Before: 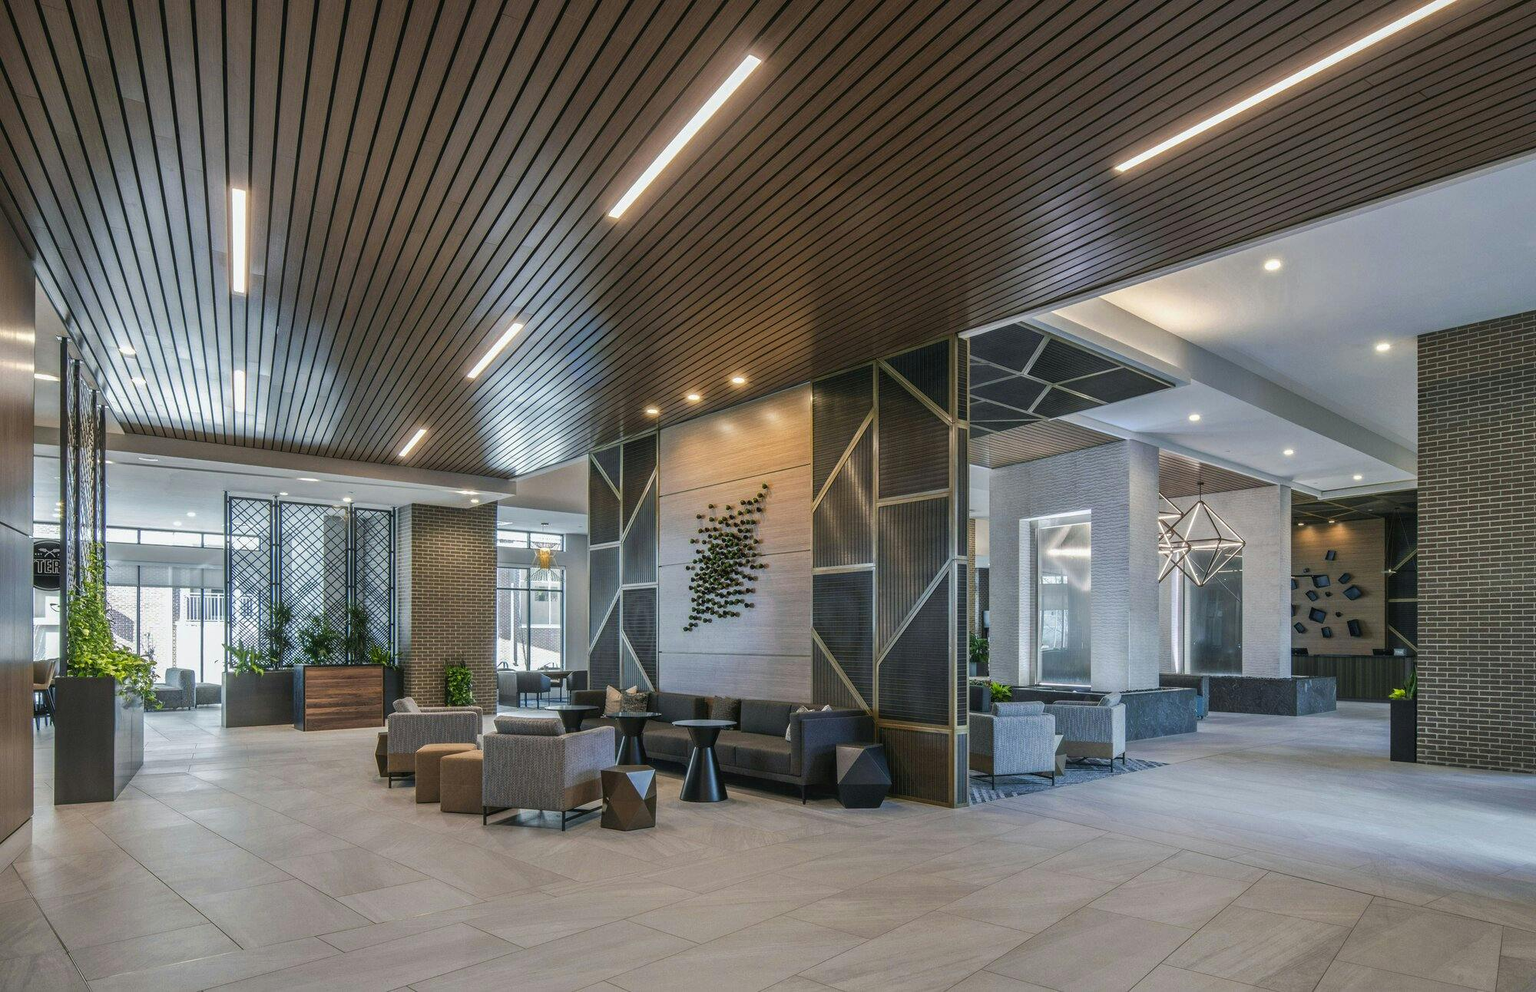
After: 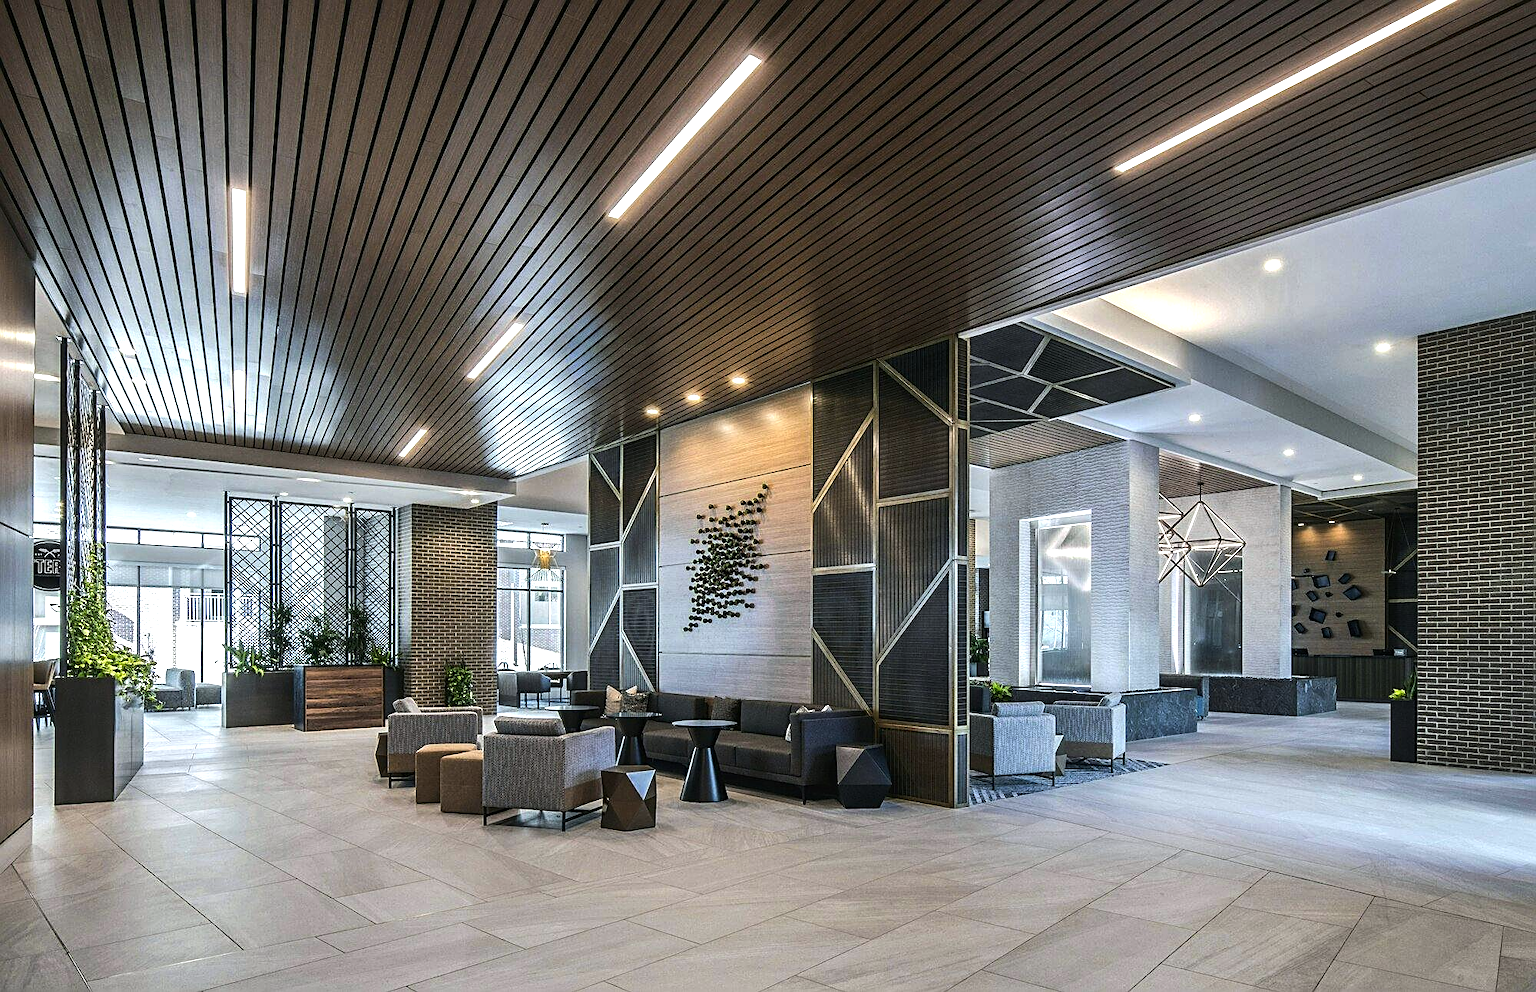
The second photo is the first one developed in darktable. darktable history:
sharpen: amount 0.6
tone equalizer: -8 EV -0.75 EV, -7 EV -0.7 EV, -6 EV -0.6 EV, -5 EV -0.4 EV, -3 EV 0.4 EV, -2 EV 0.6 EV, -1 EV 0.7 EV, +0 EV 0.75 EV, edges refinement/feathering 500, mask exposure compensation -1.57 EV, preserve details no
white balance: red 0.988, blue 1.017
